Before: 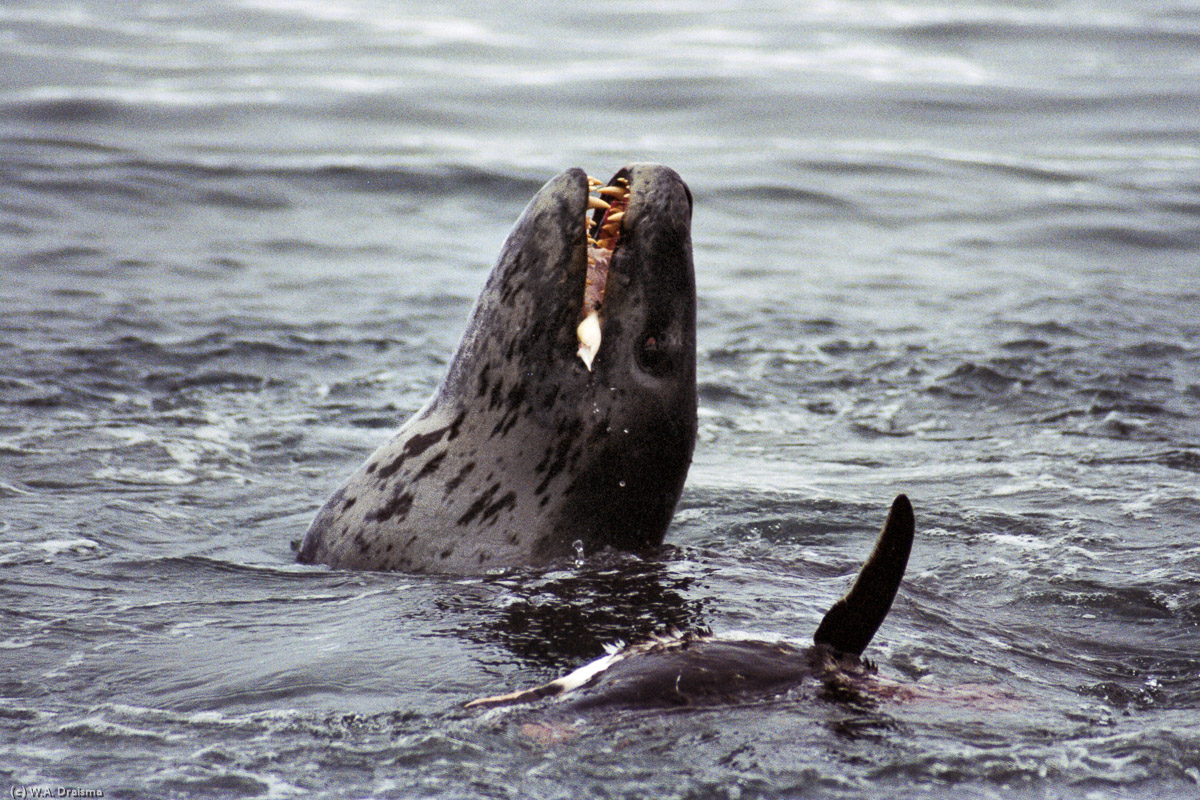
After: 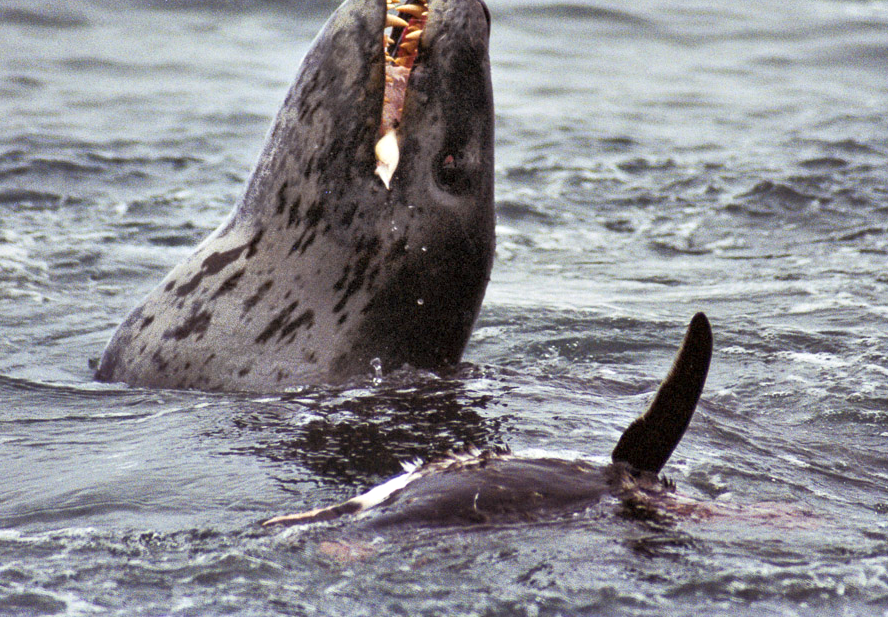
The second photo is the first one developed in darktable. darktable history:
tone equalizer: -8 EV 1 EV, -7 EV 1 EV, -6 EV 1 EV, -5 EV 1 EV, -4 EV 1 EV, -3 EV 0.75 EV, -2 EV 0.5 EV, -1 EV 0.25 EV
crop: left 16.871%, top 22.857%, right 9.116%
white balance: emerald 1
